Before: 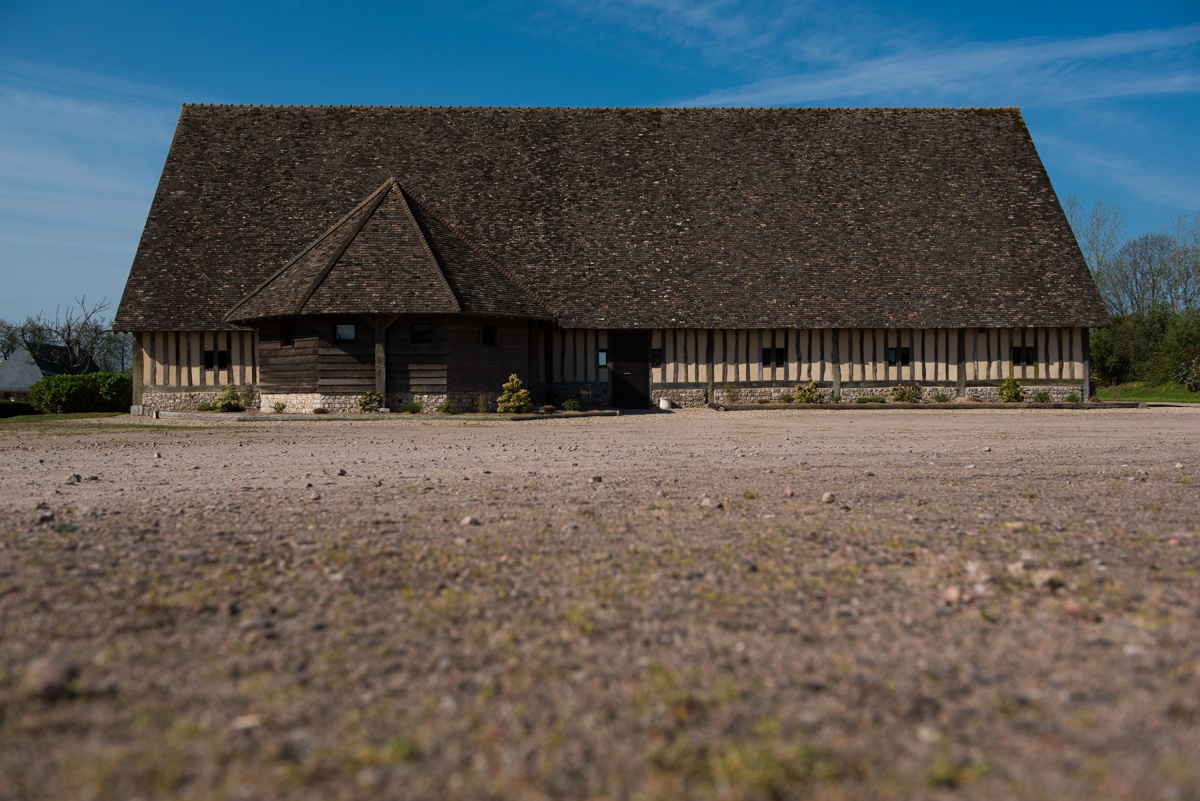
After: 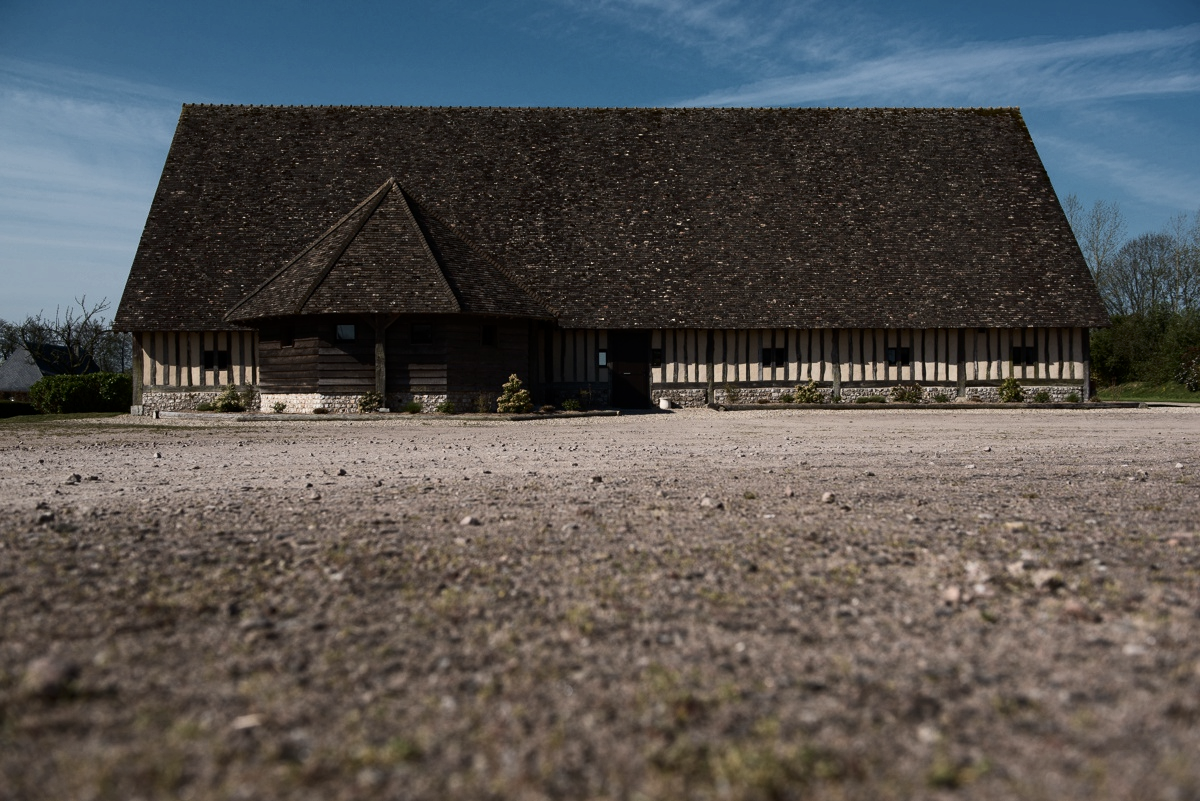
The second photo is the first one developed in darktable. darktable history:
contrast brightness saturation: contrast 0.249, saturation -0.315
